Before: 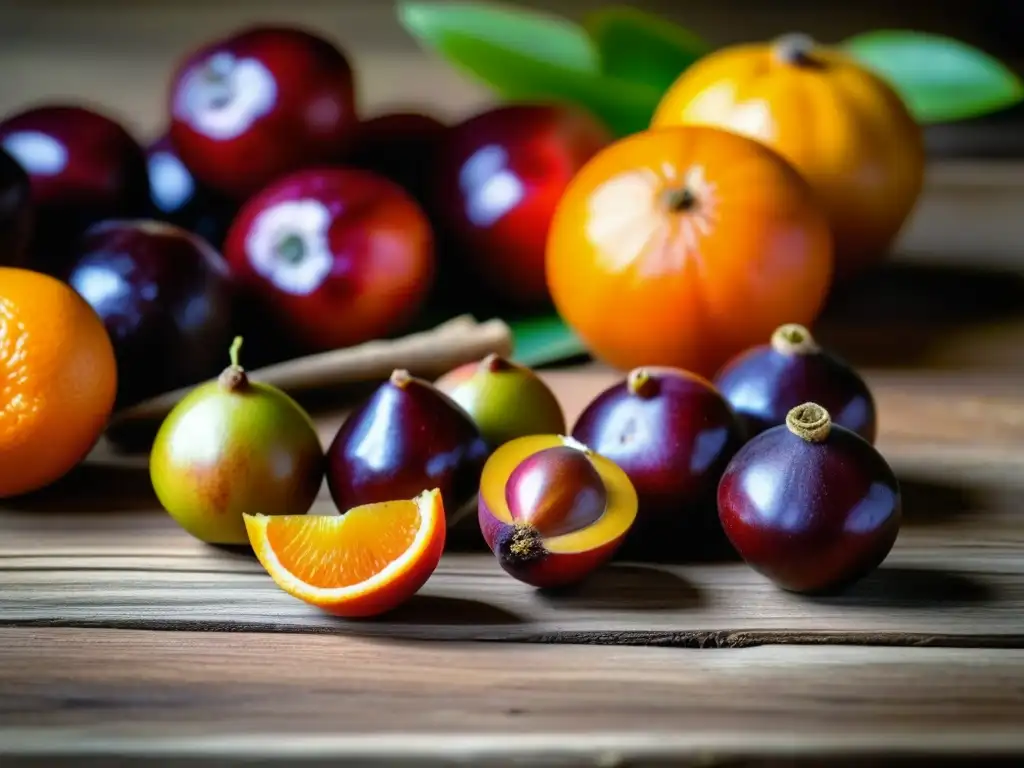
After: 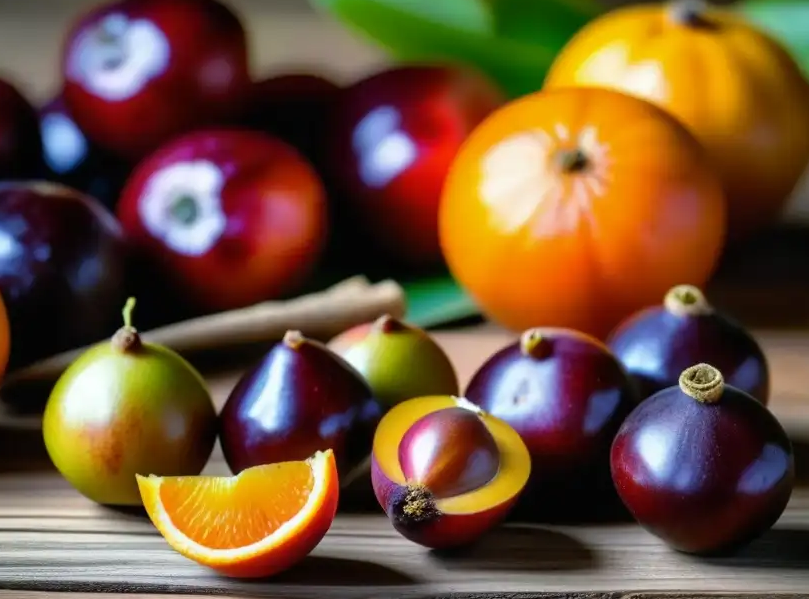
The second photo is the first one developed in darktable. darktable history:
crop and rotate: left 10.543%, top 5.109%, right 10.384%, bottom 16.766%
